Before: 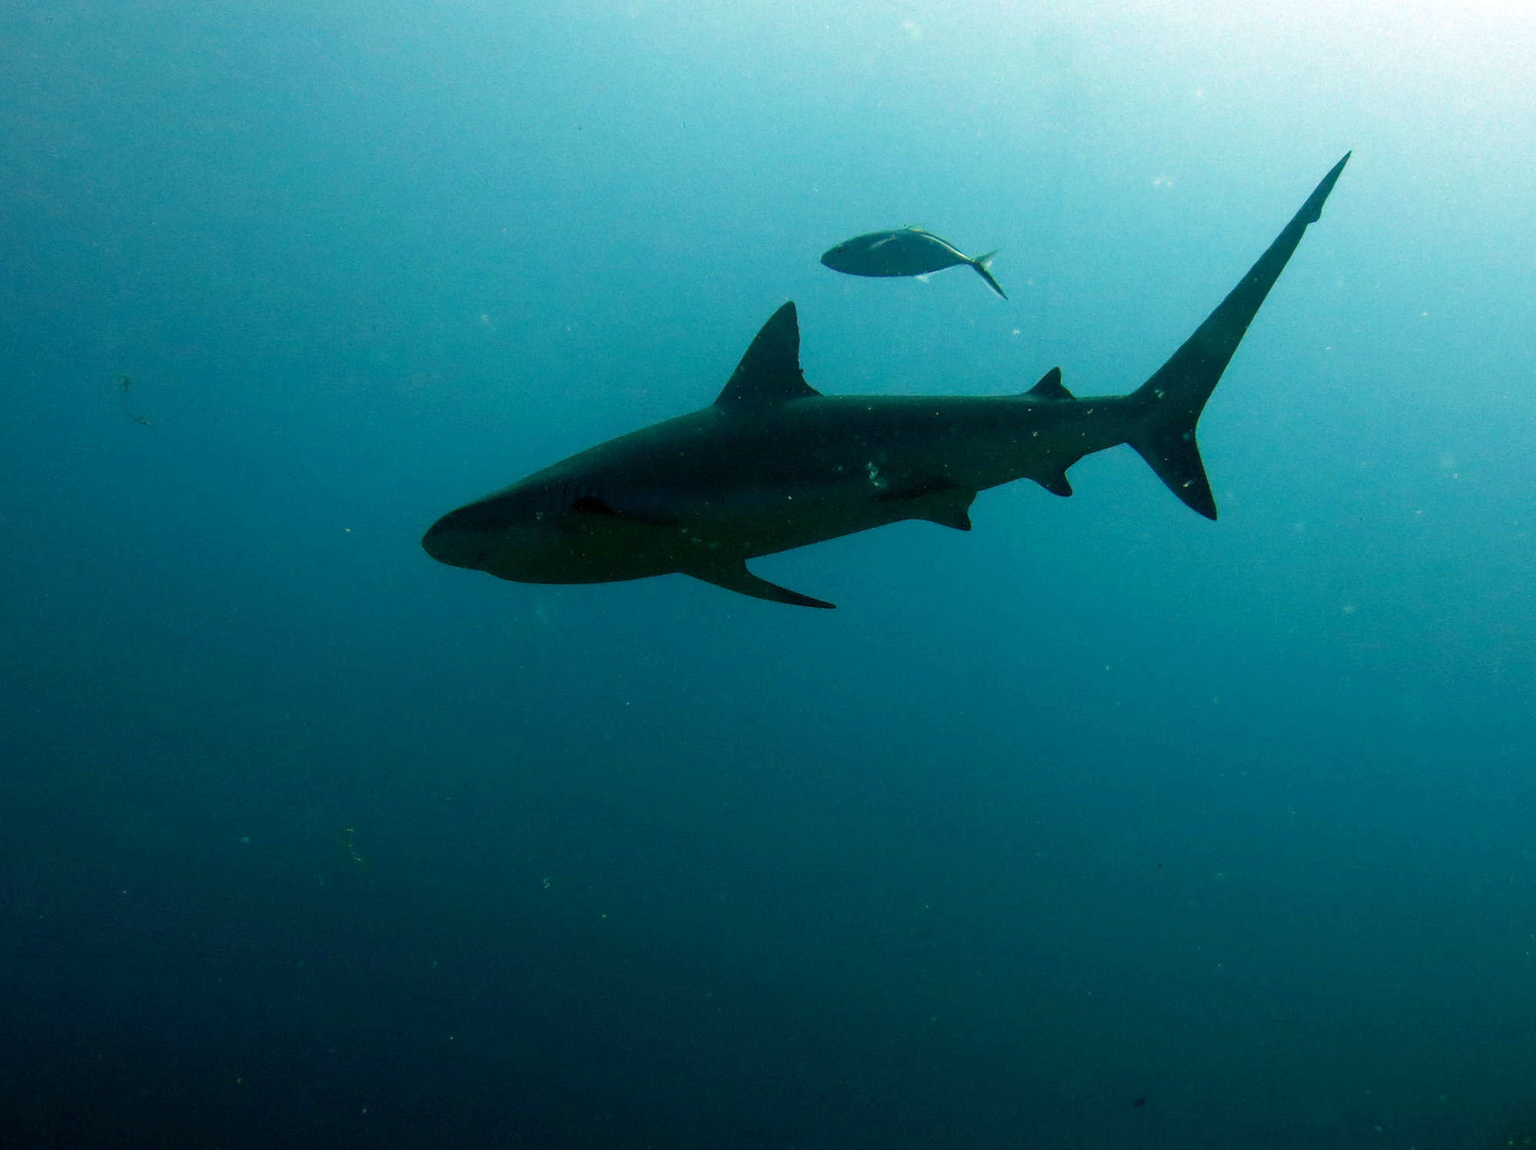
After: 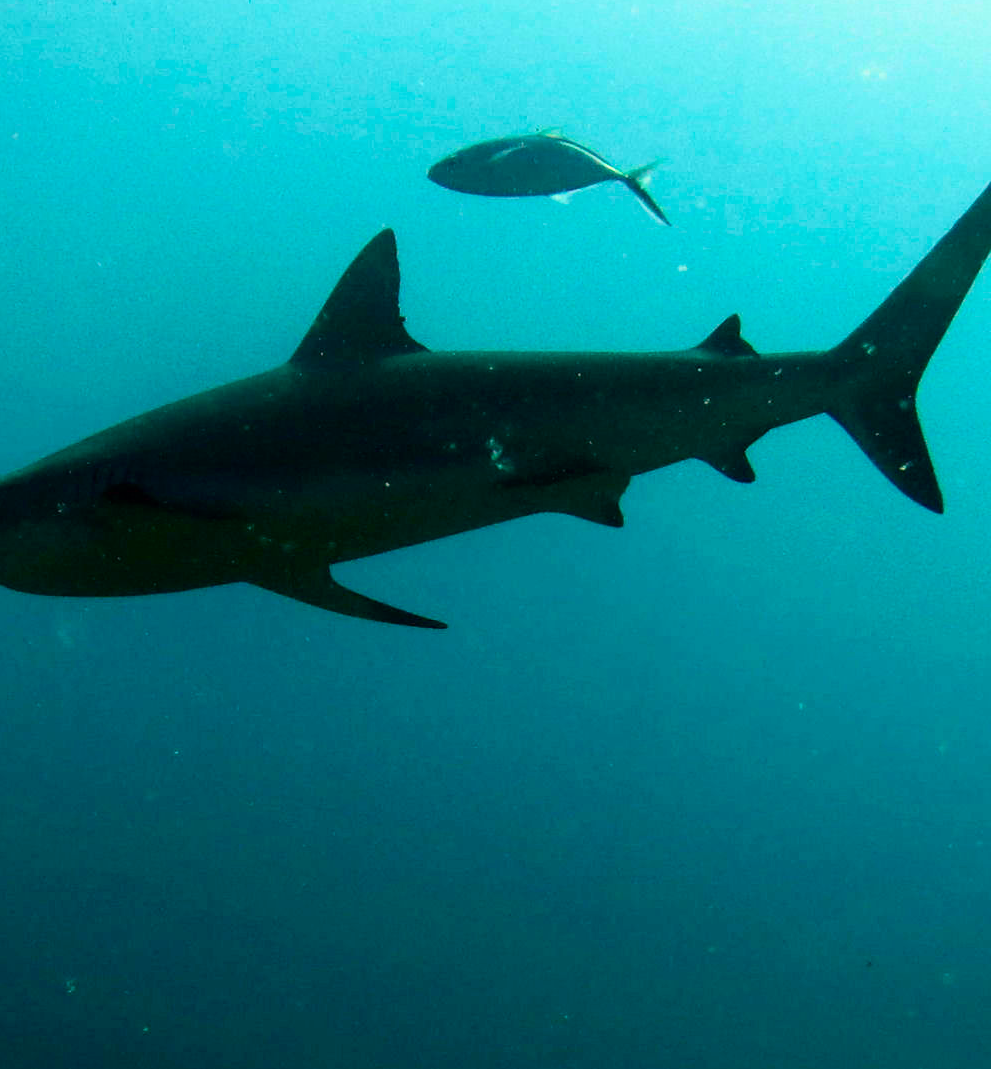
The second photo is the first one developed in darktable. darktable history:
crop: left 32.075%, top 10.976%, right 18.355%, bottom 17.596%
tone curve: curves: ch0 [(0, 0) (0.051, 0.03) (0.096, 0.071) (0.241, 0.247) (0.455, 0.525) (0.594, 0.697) (0.741, 0.845) (0.871, 0.933) (1, 0.984)]; ch1 [(0, 0) (0.1, 0.038) (0.318, 0.243) (0.399, 0.351) (0.478, 0.469) (0.499, 0.499) (0.534, 0.549) (0.565, 0.594) (0.601, 0.634) (0.666, 0.7) (1, 1)]; ch2 [(0, 0) (0.453, 0.45) (0.479, 0.483) (0.504, 0.499) (0.52, 0.519) (0.541, 0.559) (0.592, 0.612) (0.824, 0.815) (1, 1)], color space Lab, independent channels, preserve colors none
